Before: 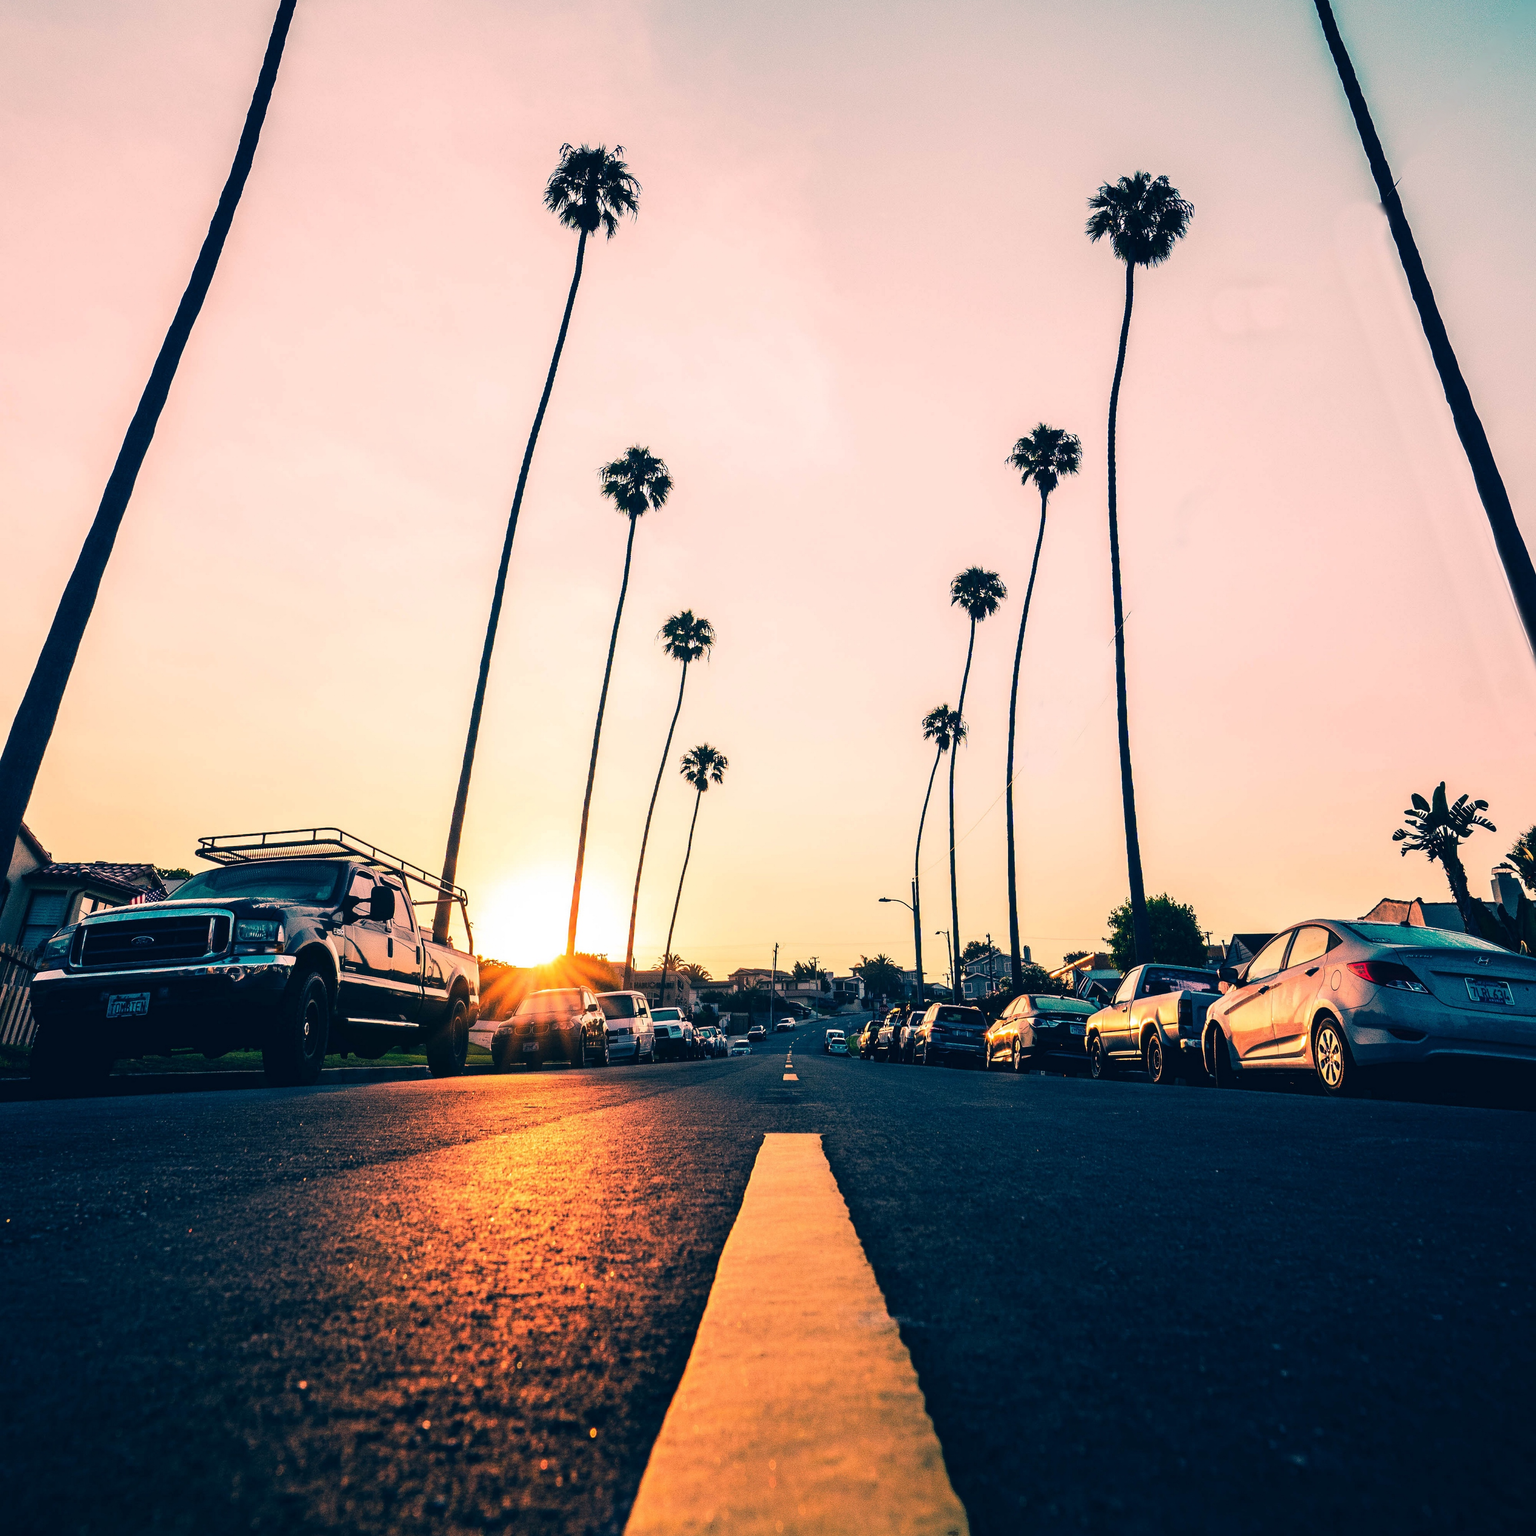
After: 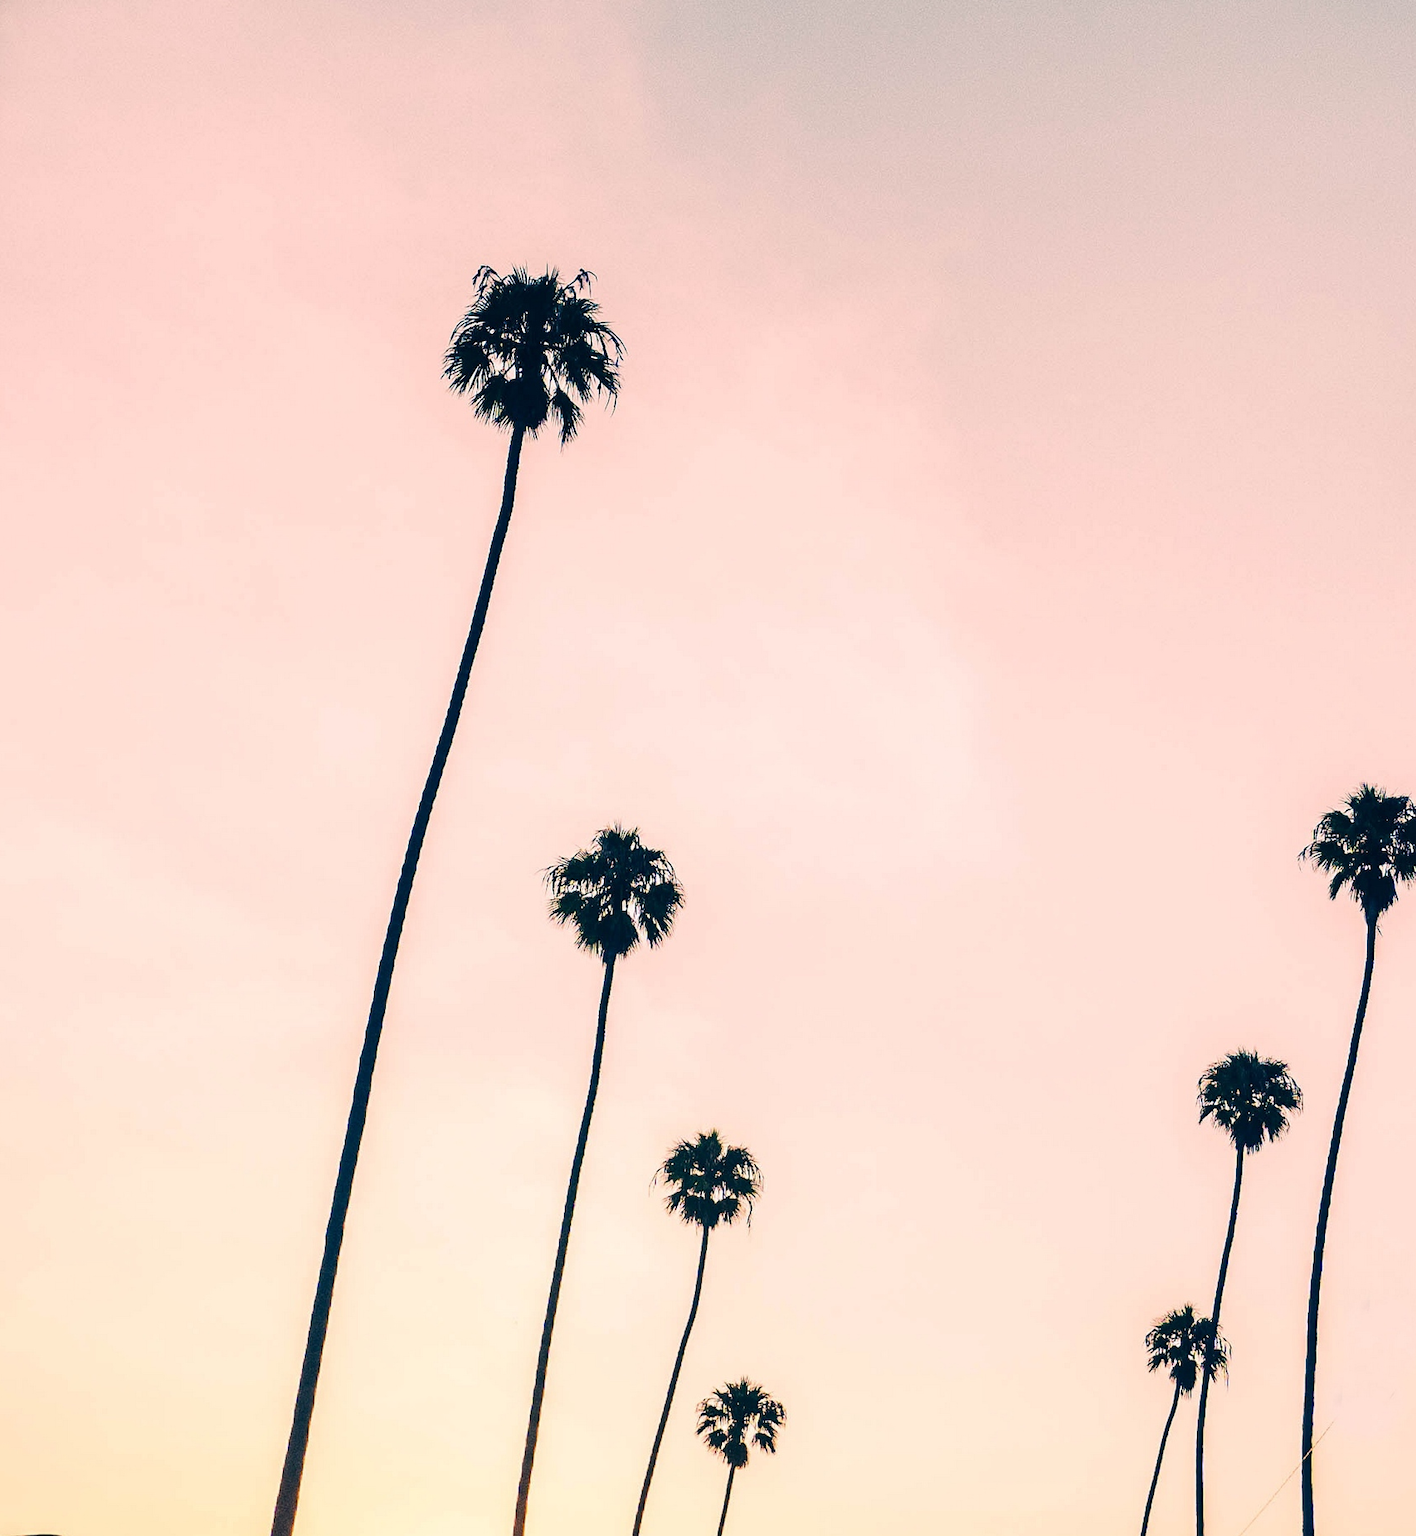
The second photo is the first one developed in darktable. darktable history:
crop: left 19.833%, right 30.395%, bottom 46.049%
